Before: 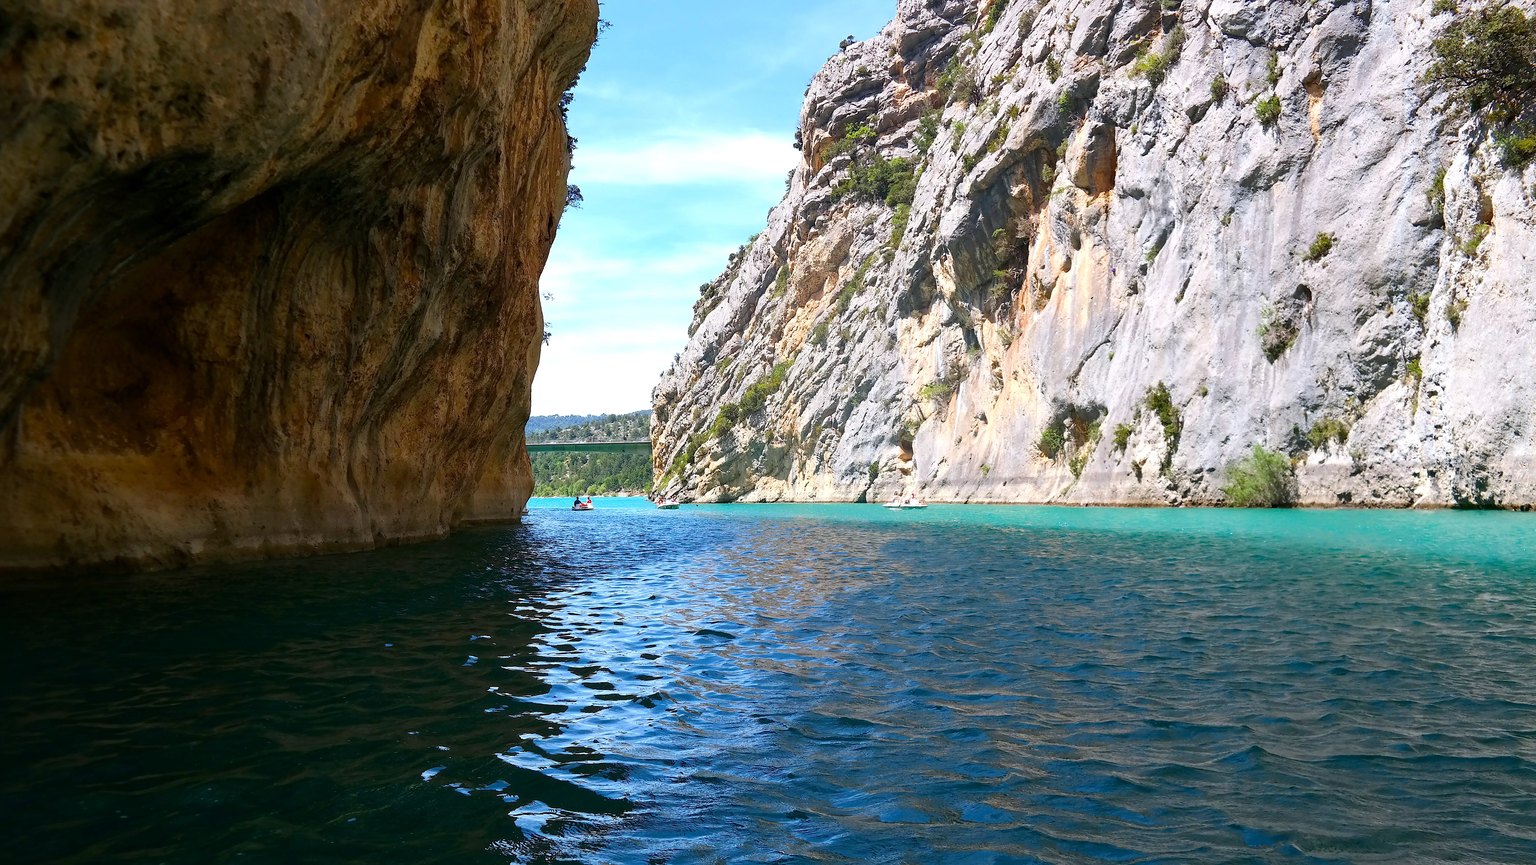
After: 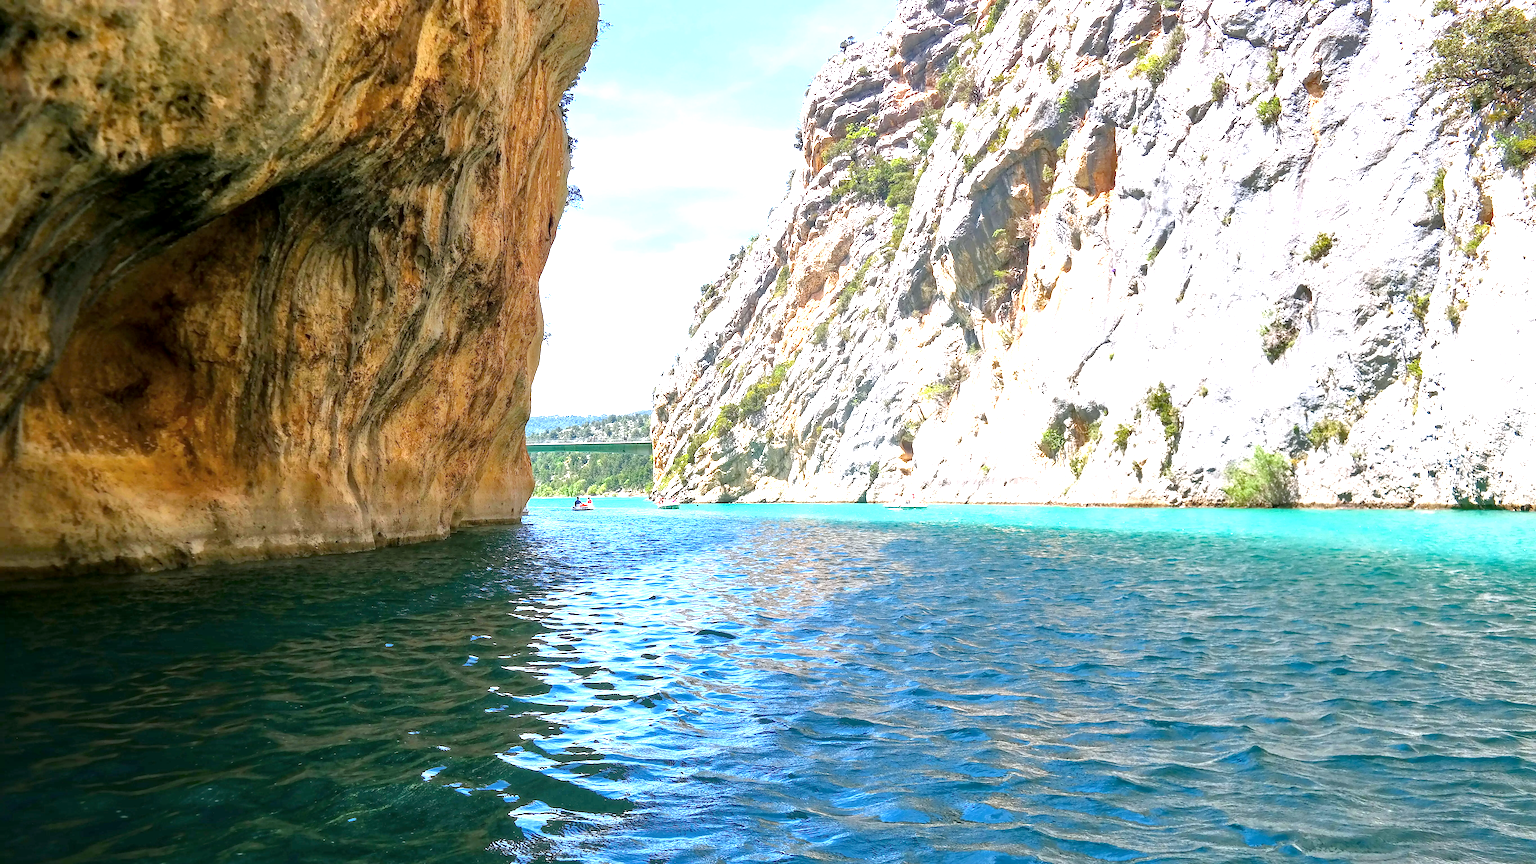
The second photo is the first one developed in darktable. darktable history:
exposure: black level correction 0, exposure 1.1 EV, compensate exposure bias true, compensate highlight preservation false
local contrast: on, module defaults
tone equalizer: -7 EV 0.15 EV, -6 EV 0.6 EV, -5 EV 1.15 EV, -4 EV 1.33 EV, -3 EV 1.15 EV, -2 EV 0.6 EV, -1 EV 0.15 EV, mask exposure compensation -0.5 EV
